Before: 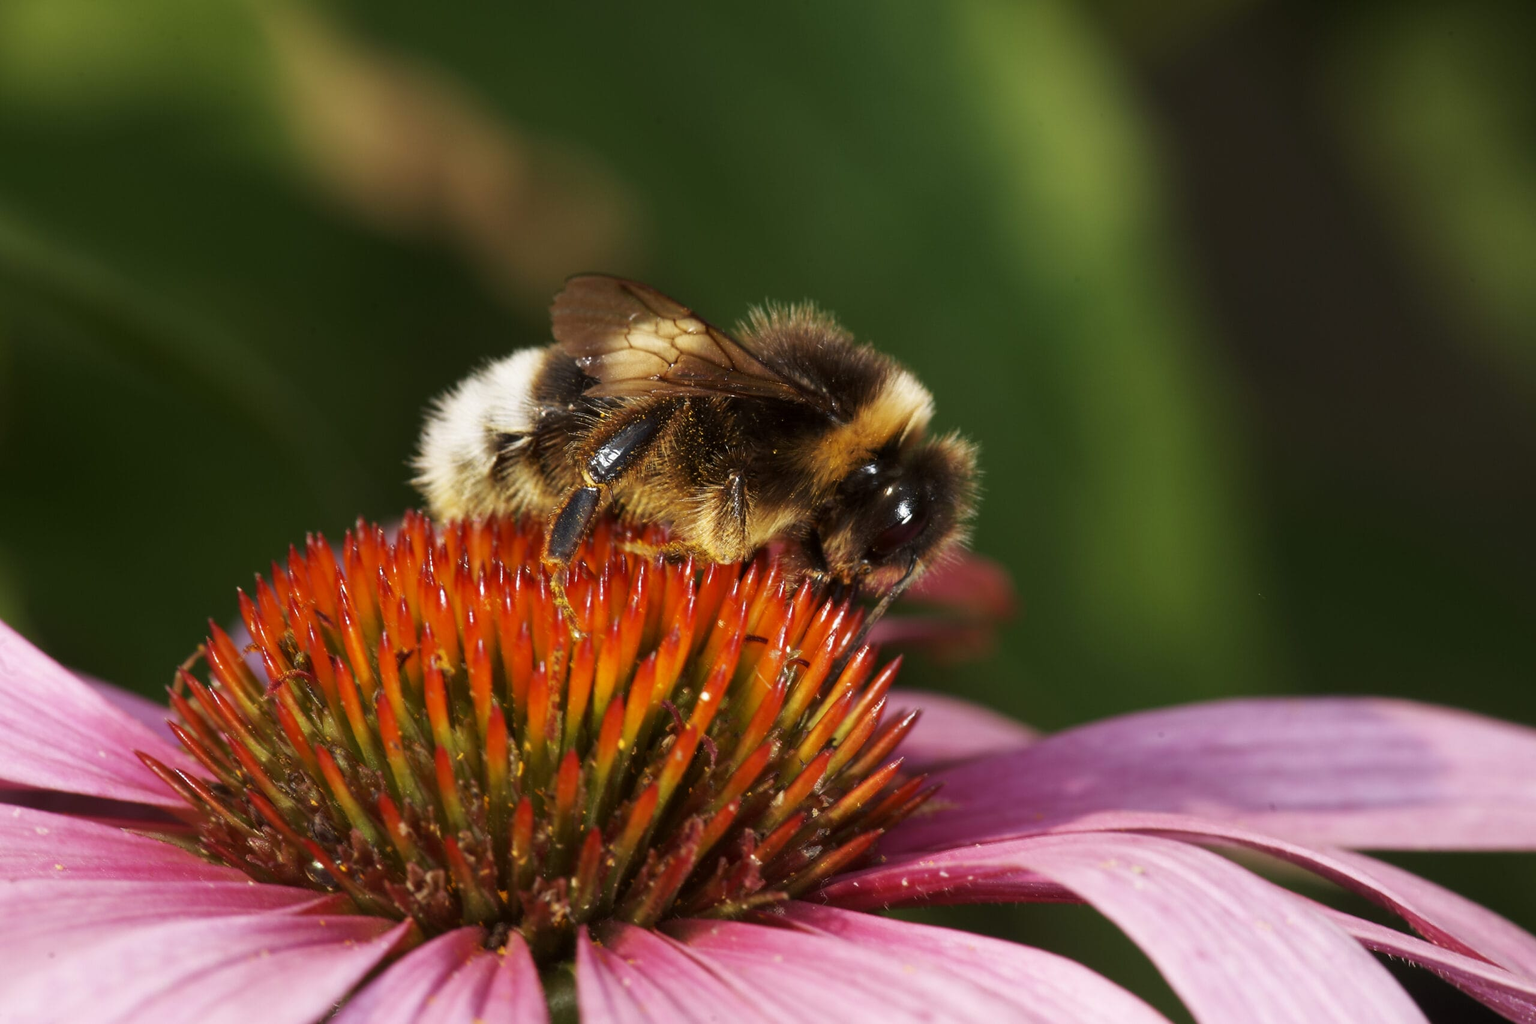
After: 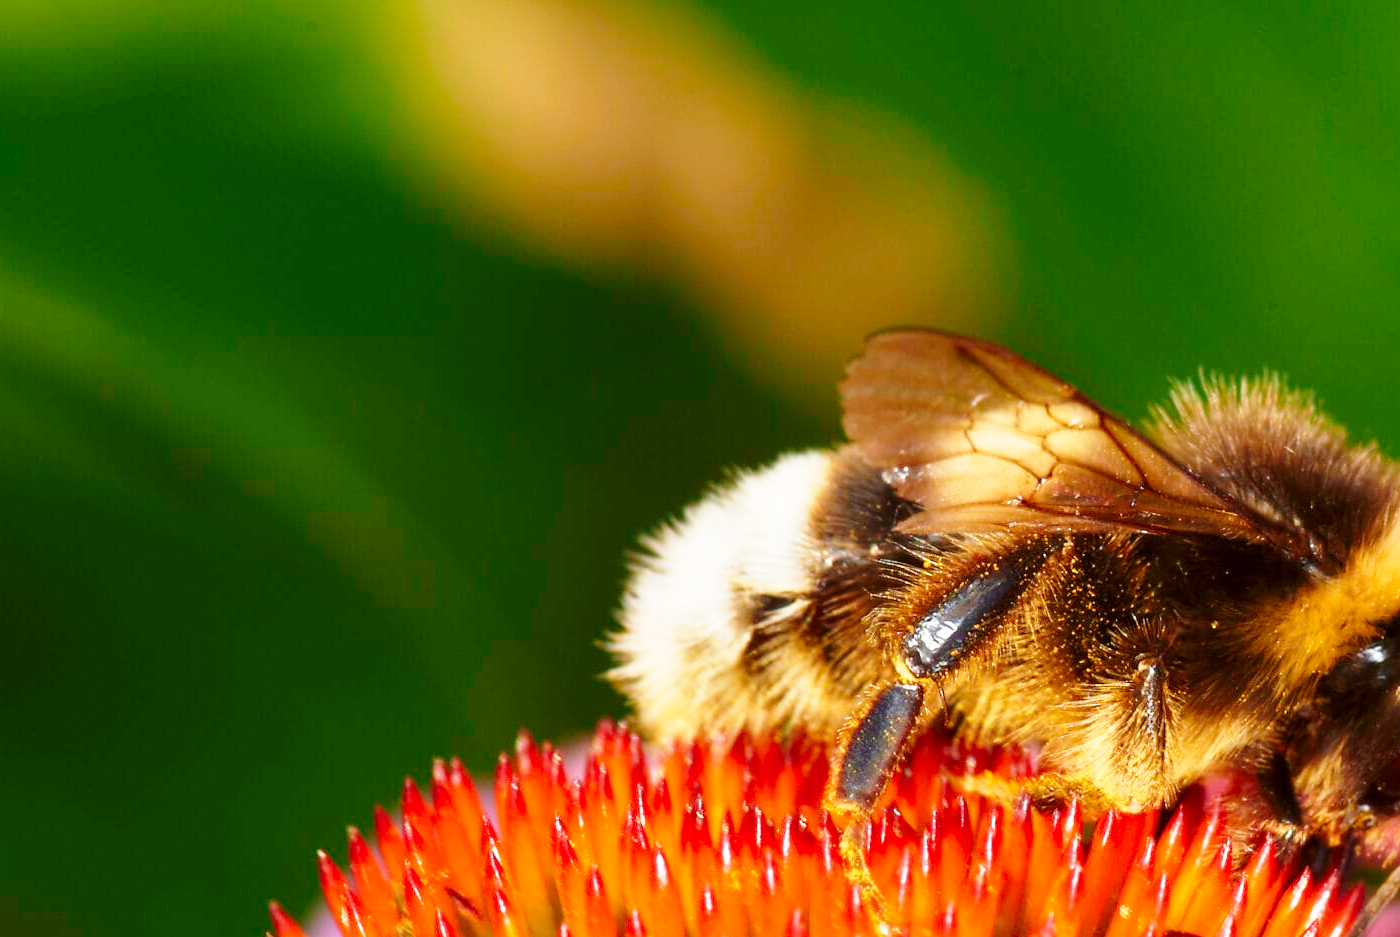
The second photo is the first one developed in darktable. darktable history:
crop and rotate: left 3.047%, top 7.509%, right 42.236%, bottom 37.598%
base curve: curves: ch0 [(0, 0) (0.028, 0.03) (0.121, 0.232) (0.46, 0.748) (0.859, 0.968) (1, 1)], preserve colors none
exposure: compensate highlight preservation false
